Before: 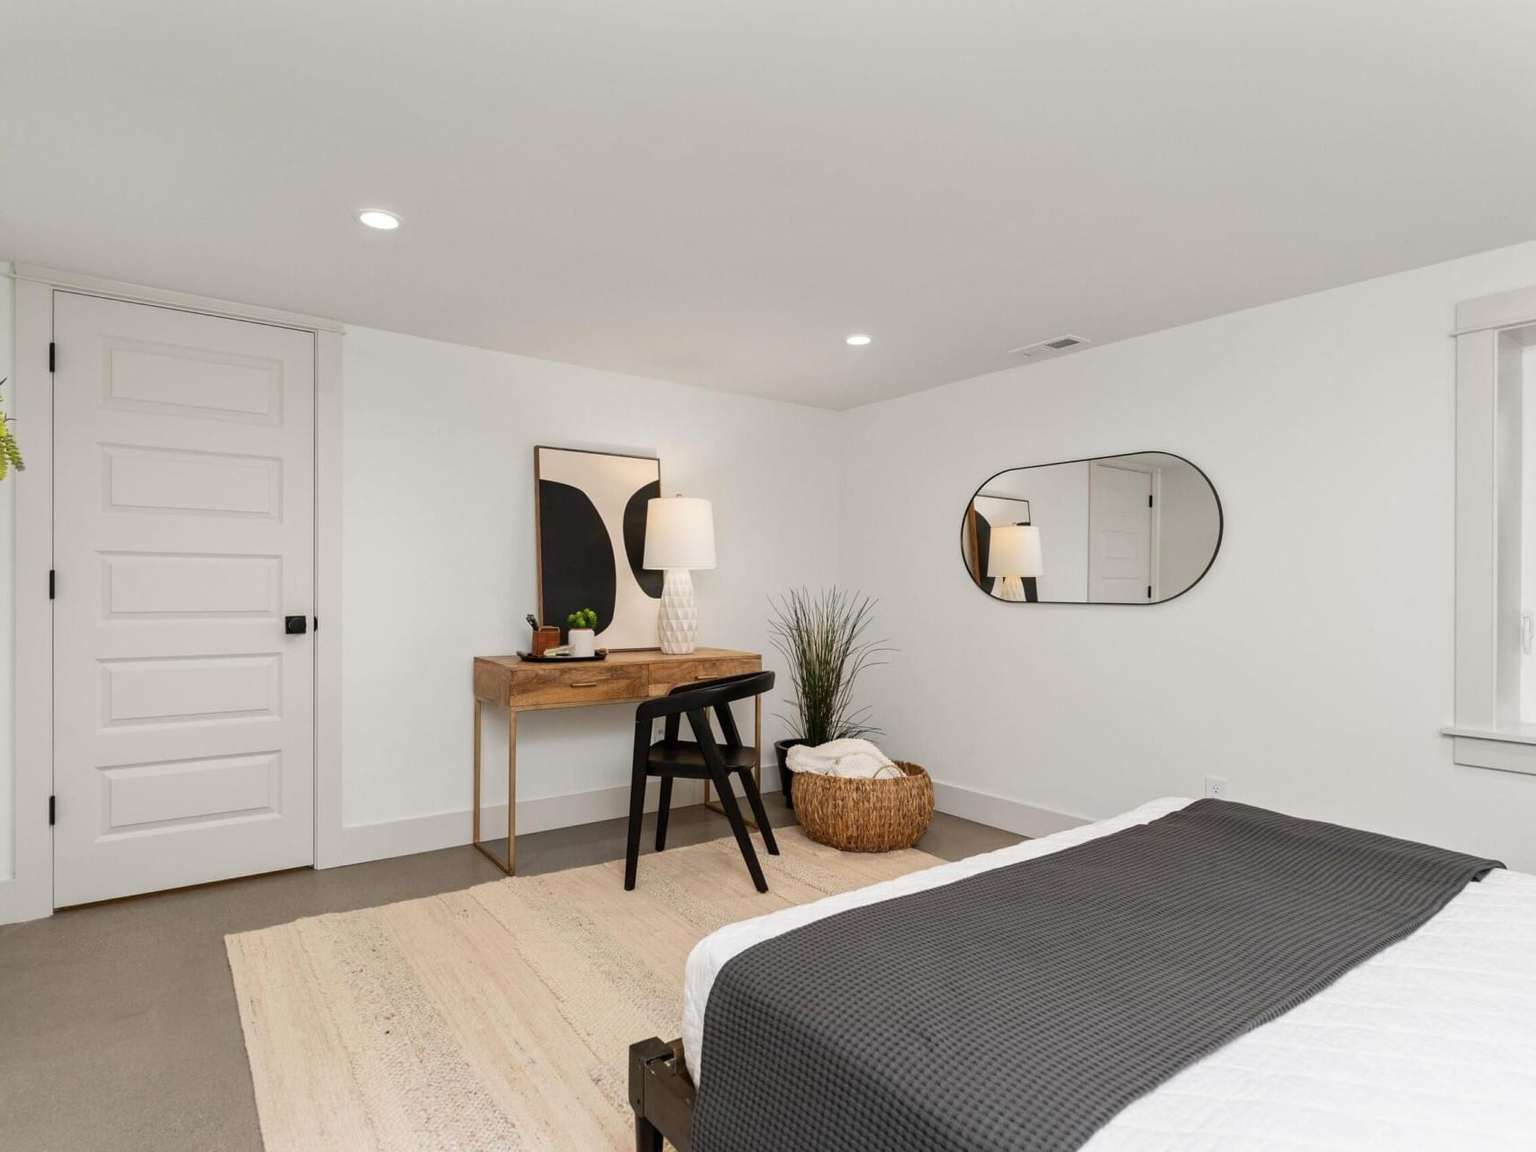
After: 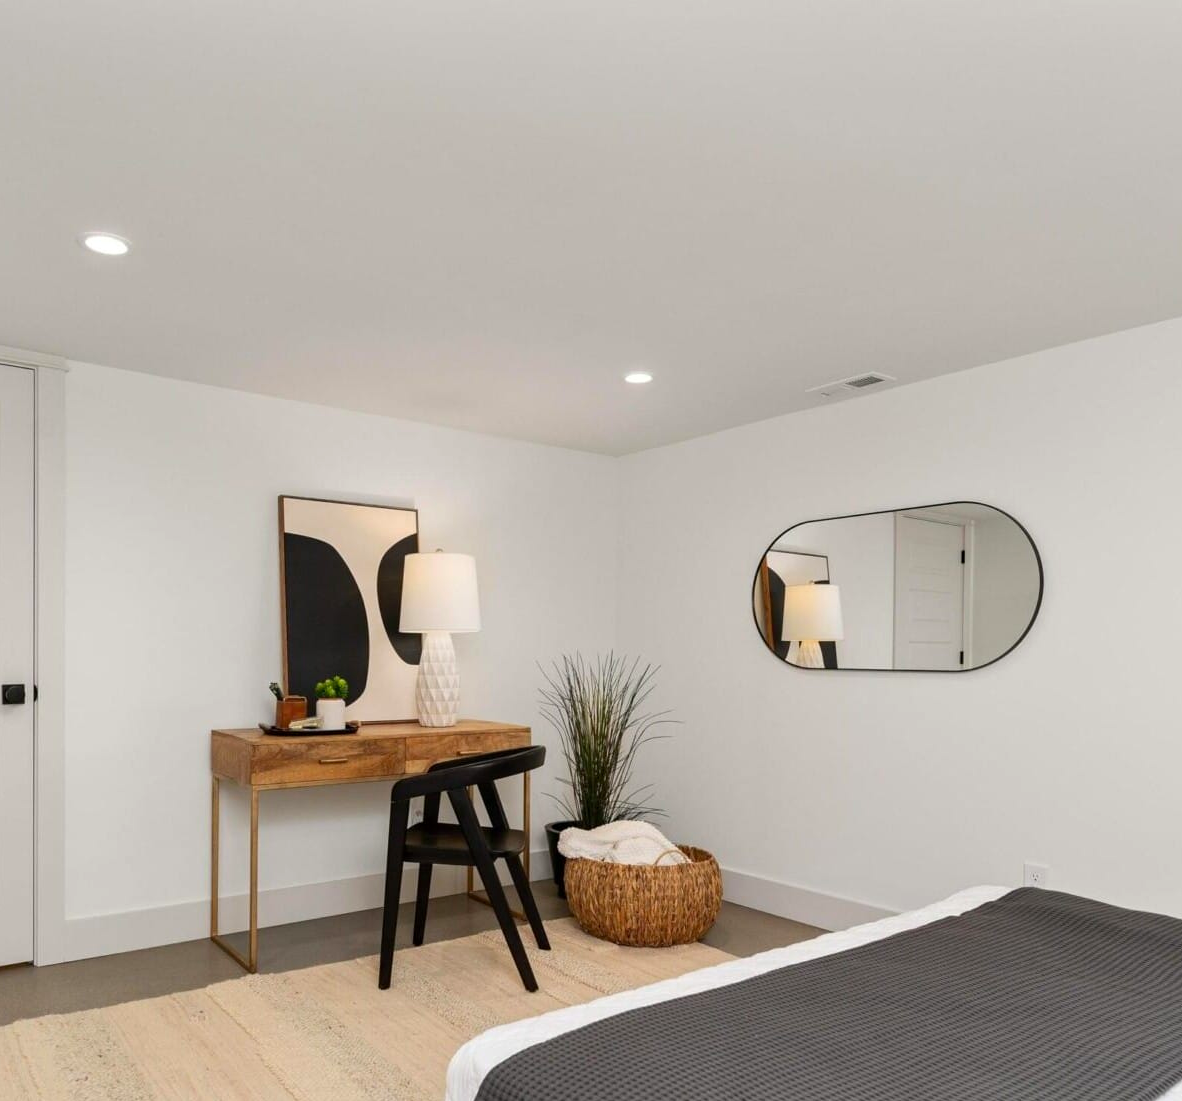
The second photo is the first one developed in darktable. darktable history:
base curve: preserve colors none
white balance: emerald 1
haze removal: strength 0.02, distance 0.25, compatibility mode true, adaptive false
crop: left 18.479%, right 12.2%, bottom 13.971%
contrast brightness saturation: contrast 0.04, saturation 0.16
